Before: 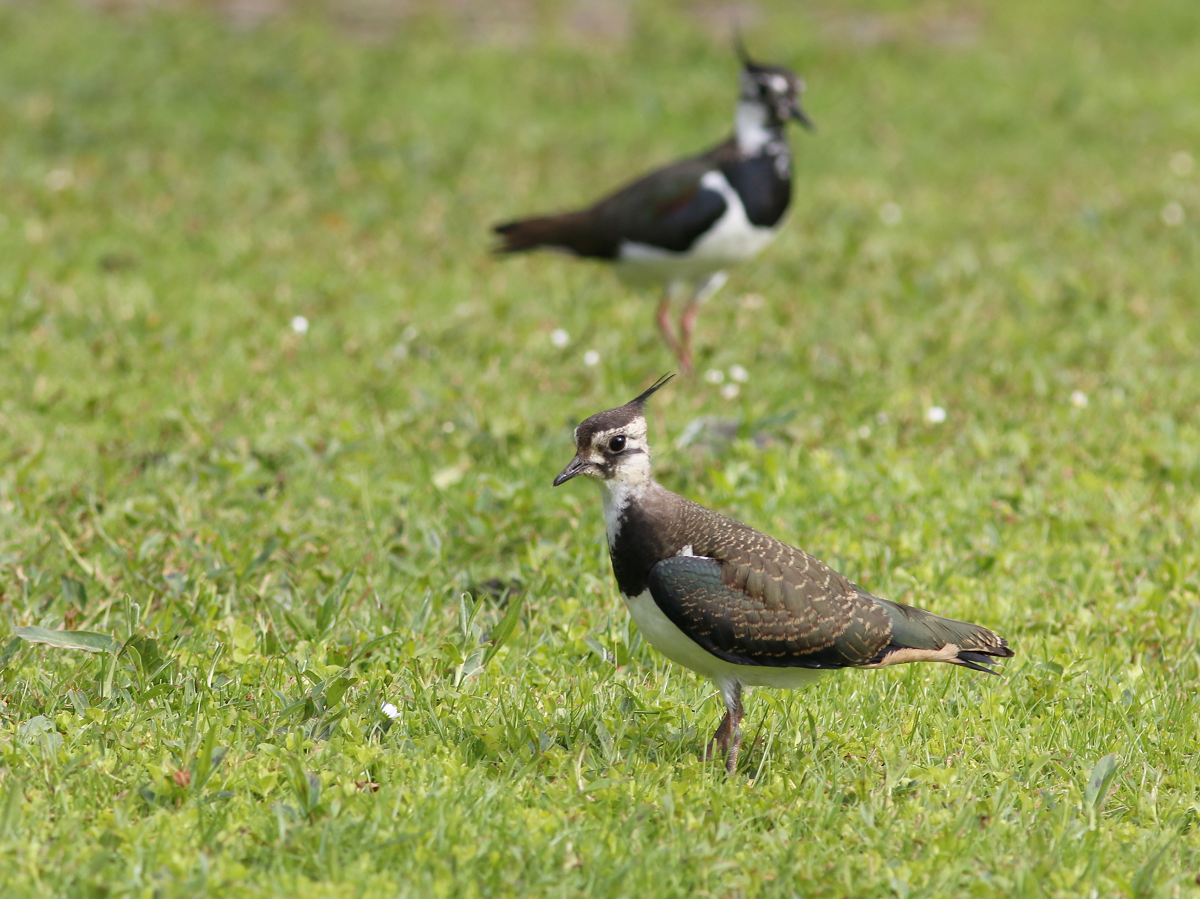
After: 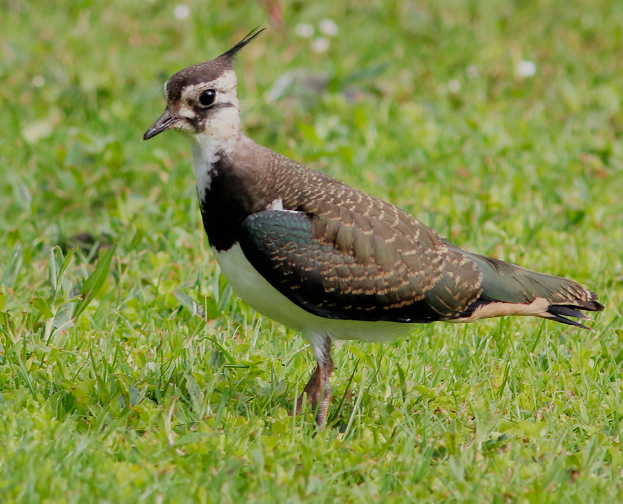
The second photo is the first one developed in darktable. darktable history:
filmic rgb: black relative exposure -7.65 EV, white relative exposure 4.56 EV, hardness 3.61, iterations of high-quality reconstruction 0
shadows and highlights: soften with gaussian
tone equalizer: mask exposure compensation -0.488 EV
crop: left 34.213%, top 38.507%, right 13.851%, bottom 5.331%
